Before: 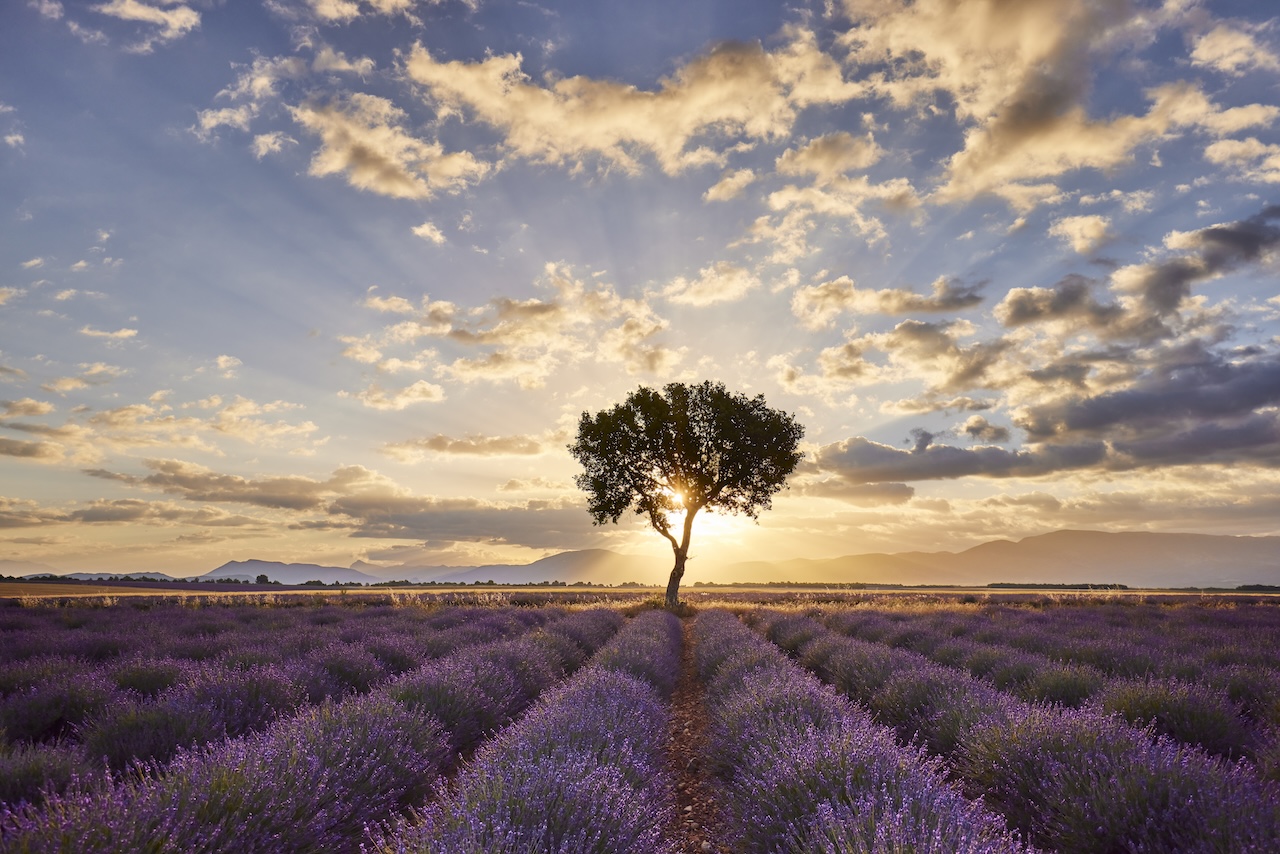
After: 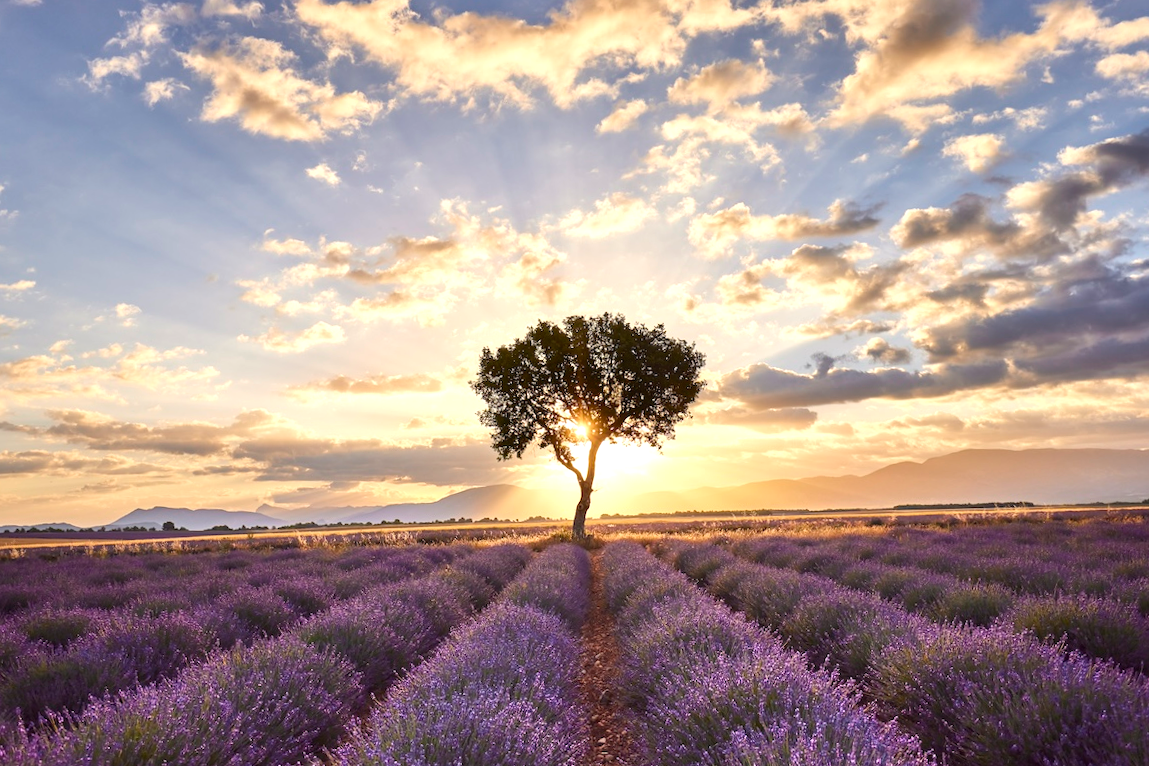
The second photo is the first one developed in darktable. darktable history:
exposure: black level correction 0, exposure 0.5 EV, compensate highlight preservation false
crop and rotate: angle 1.96°, left 5.673%, top 5.673%
